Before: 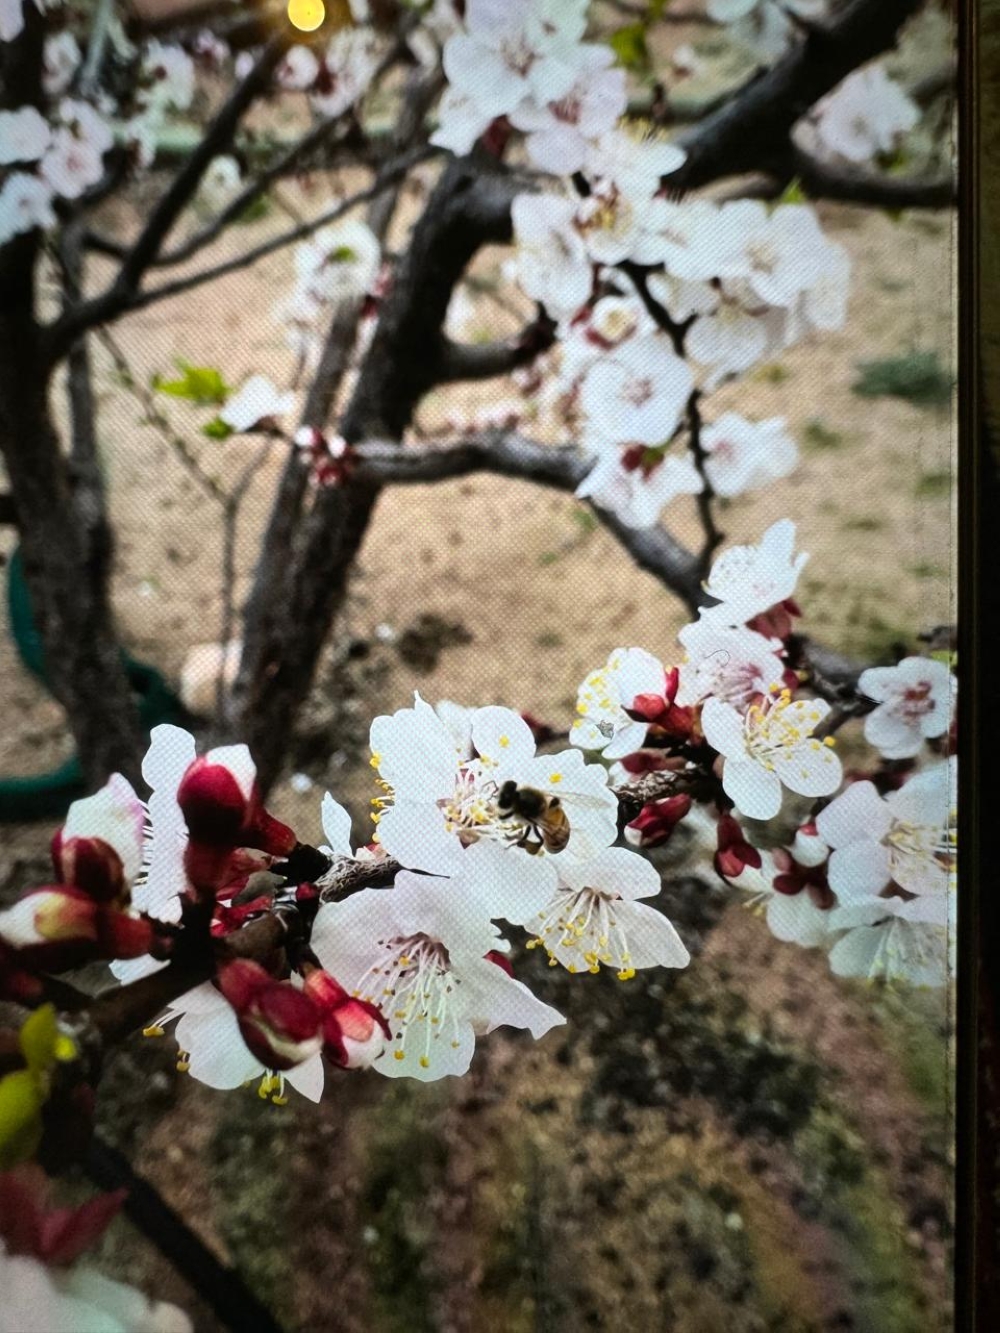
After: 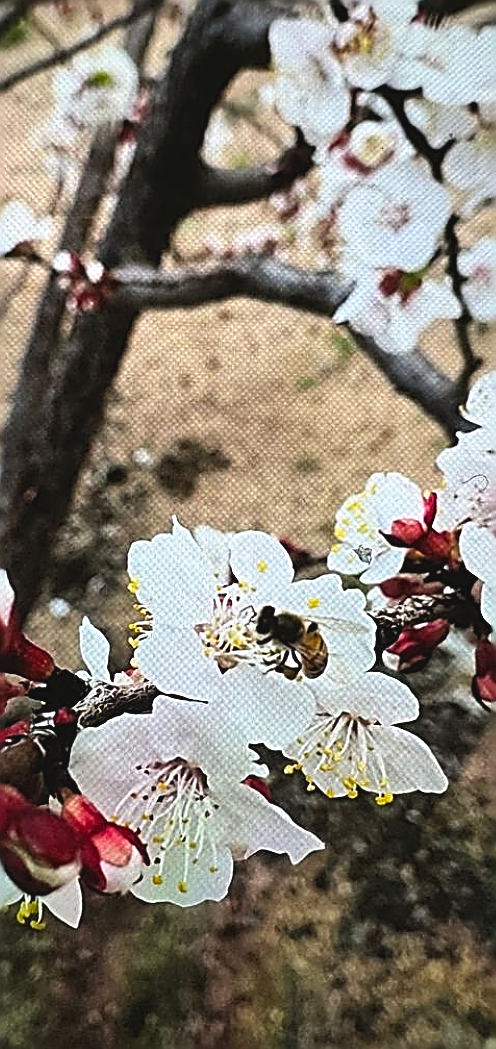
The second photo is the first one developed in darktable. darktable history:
crop and rotate: angle 0.024°, left 24.239%, top 13.117%, right 26.114%, bottom 8.075%
color balance rgb: global offset › luminance 0.533%, perceptual saturation grading › global saturation 9.933%
sharpen: amount 1.992
